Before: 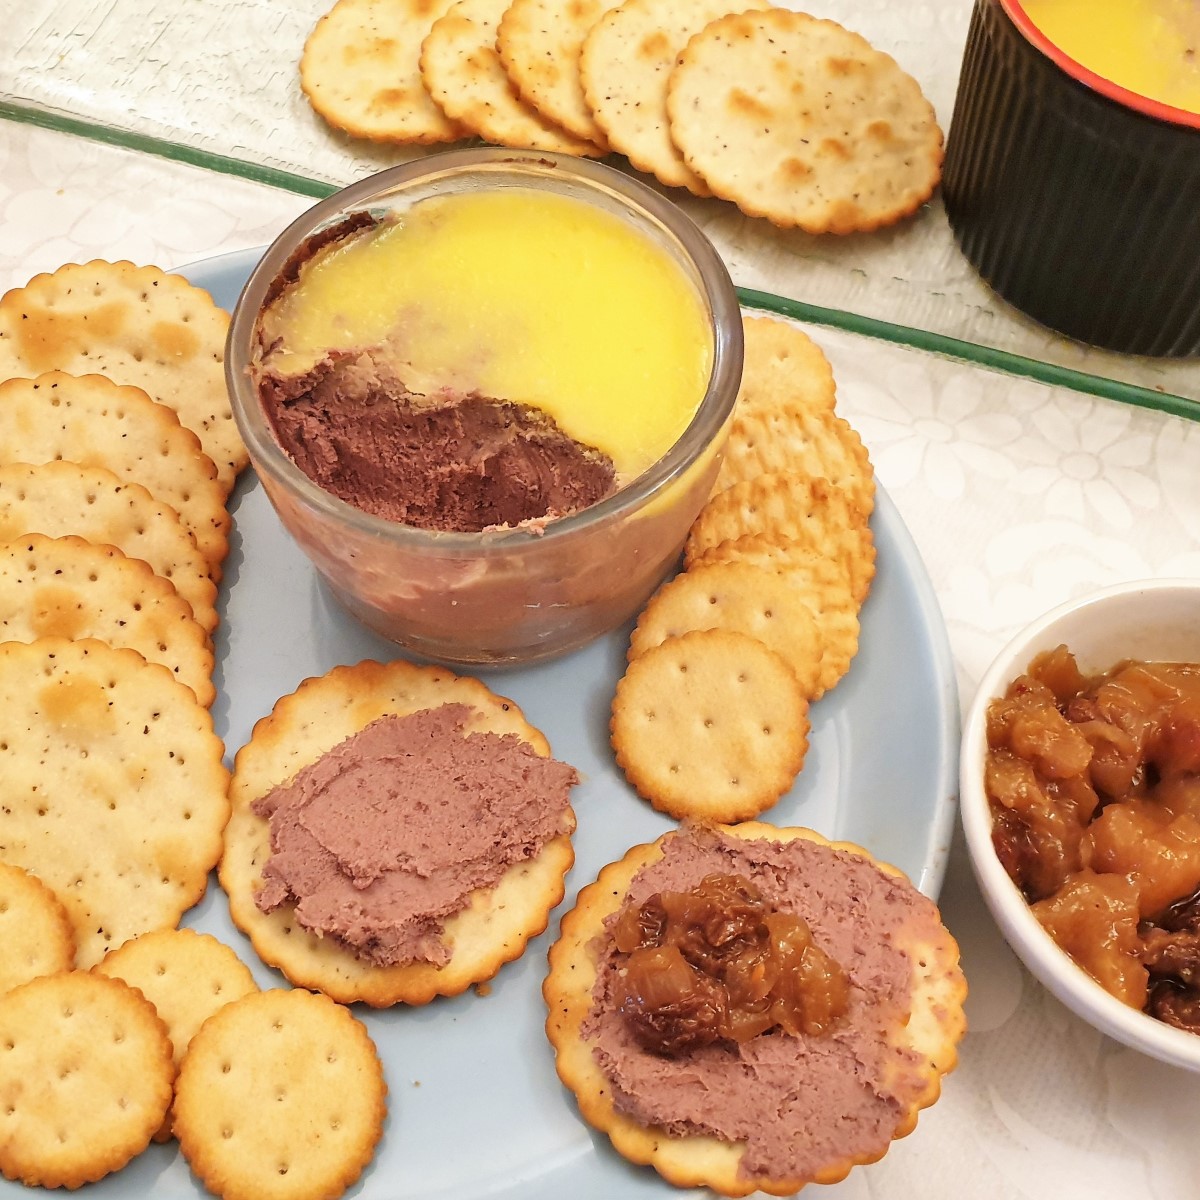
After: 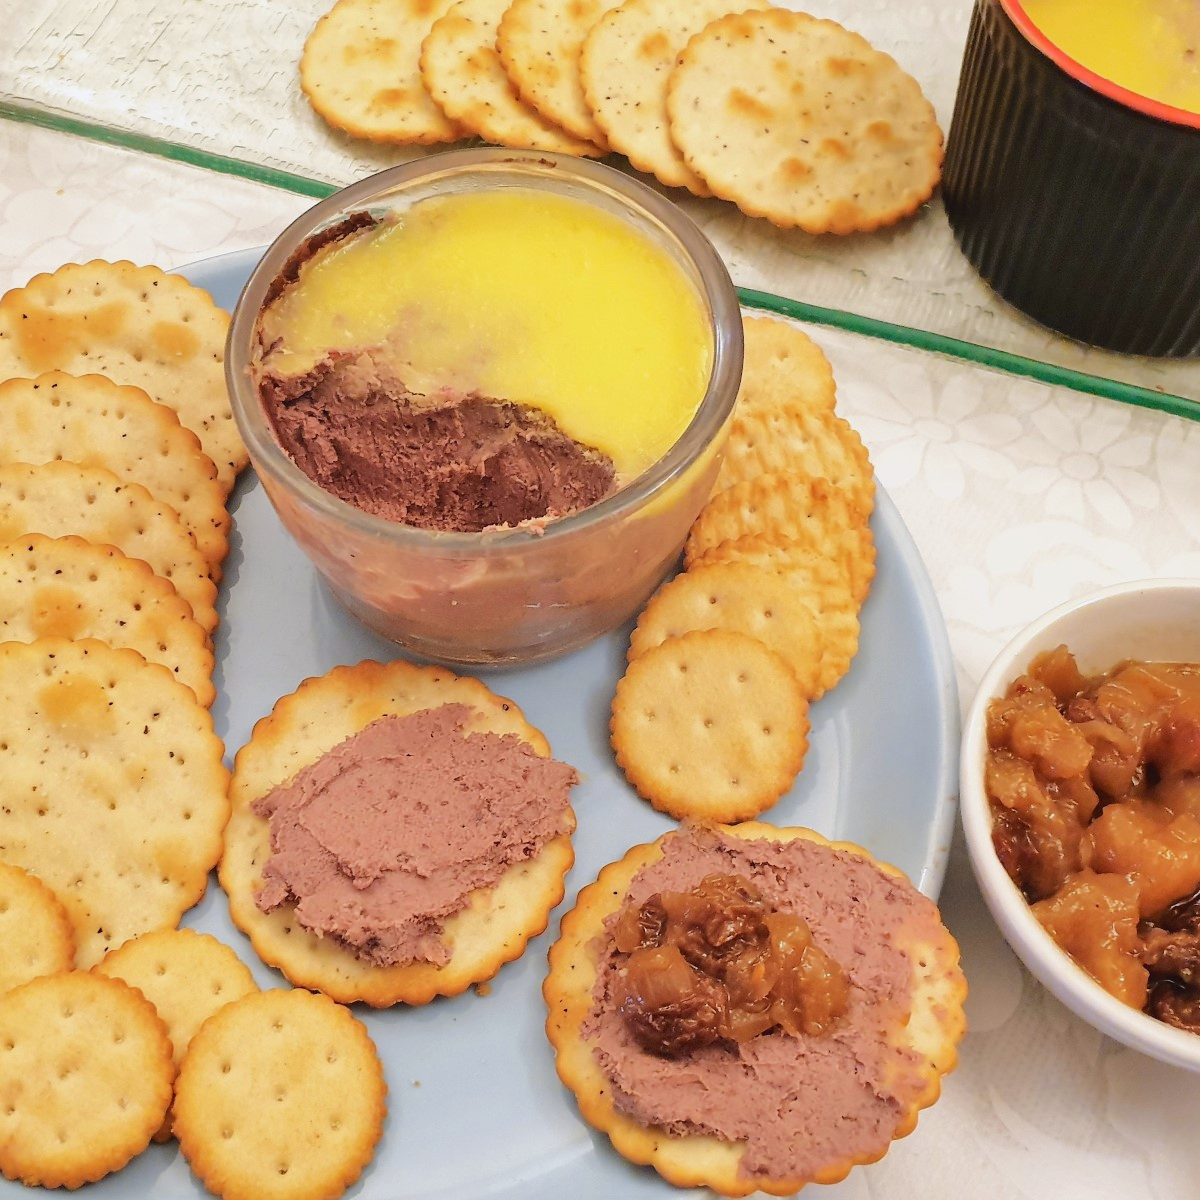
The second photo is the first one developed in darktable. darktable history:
tone curve: curves: ch0 [(0, 0.026) (0.175, 0.178) (0.463, 0.502) (0.796, 0.764) (1, 0.961)]; ch1 [(0, 0) (0.437, 0.398) (0.469, 0.472) (0.505, 0.504) (0.553, 0.552) (1, 1)]; ch2 [(0, 0) (0.505, 0.495) (0.579, 0.579) (1, 1)], color space Lab, independent channels, preserve colors none
